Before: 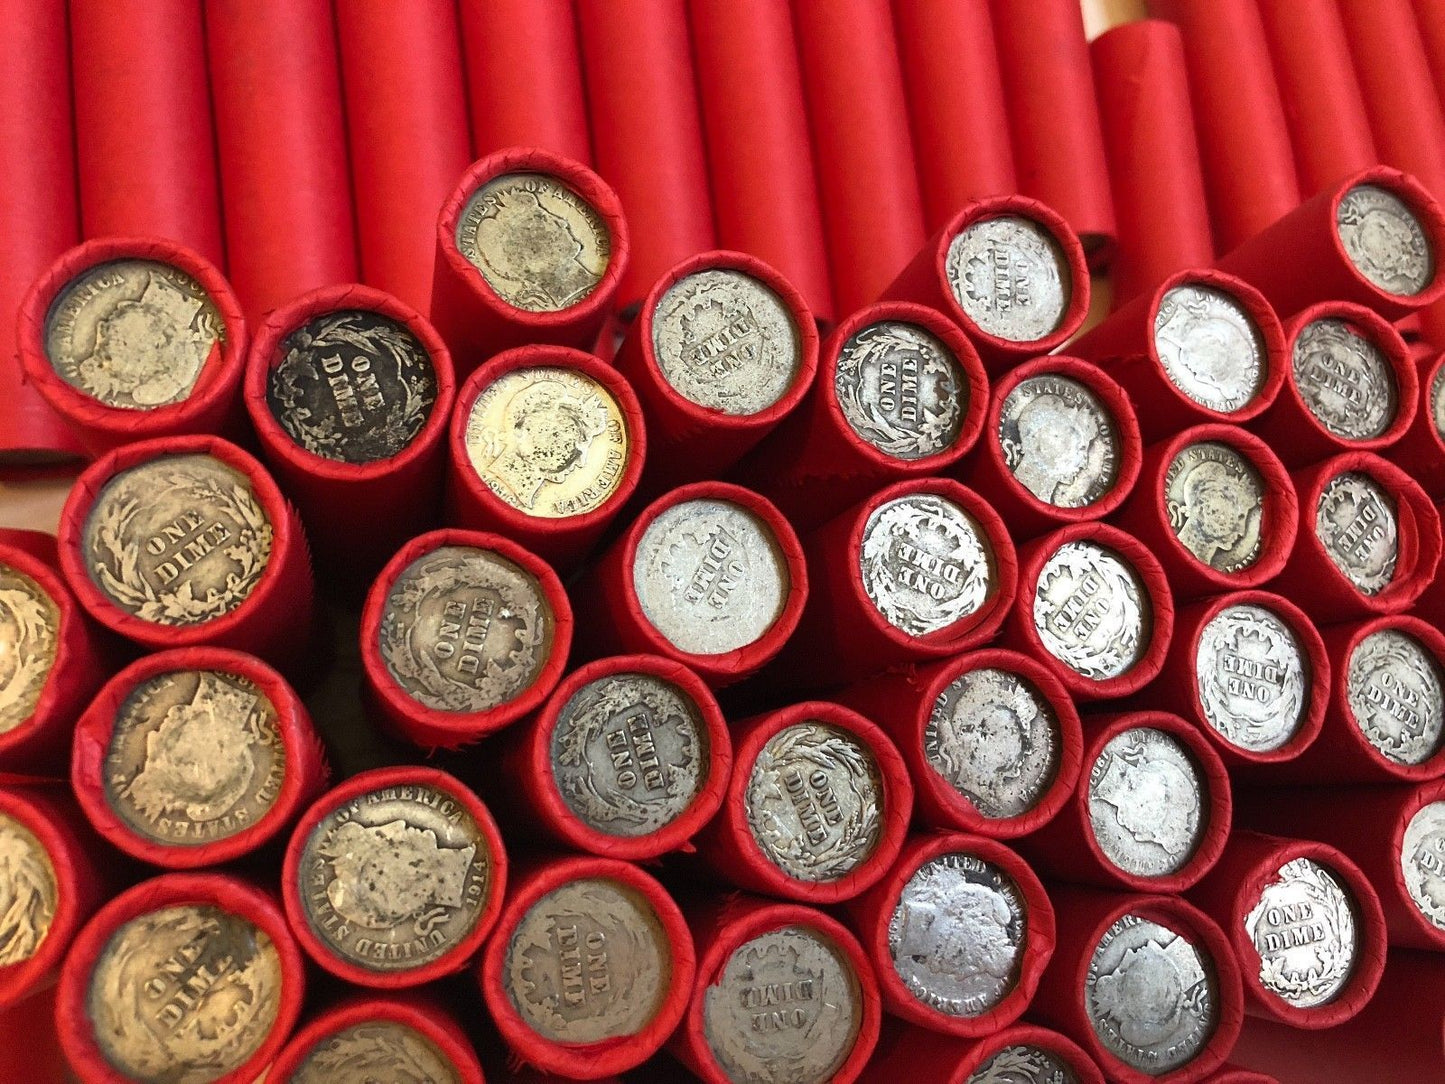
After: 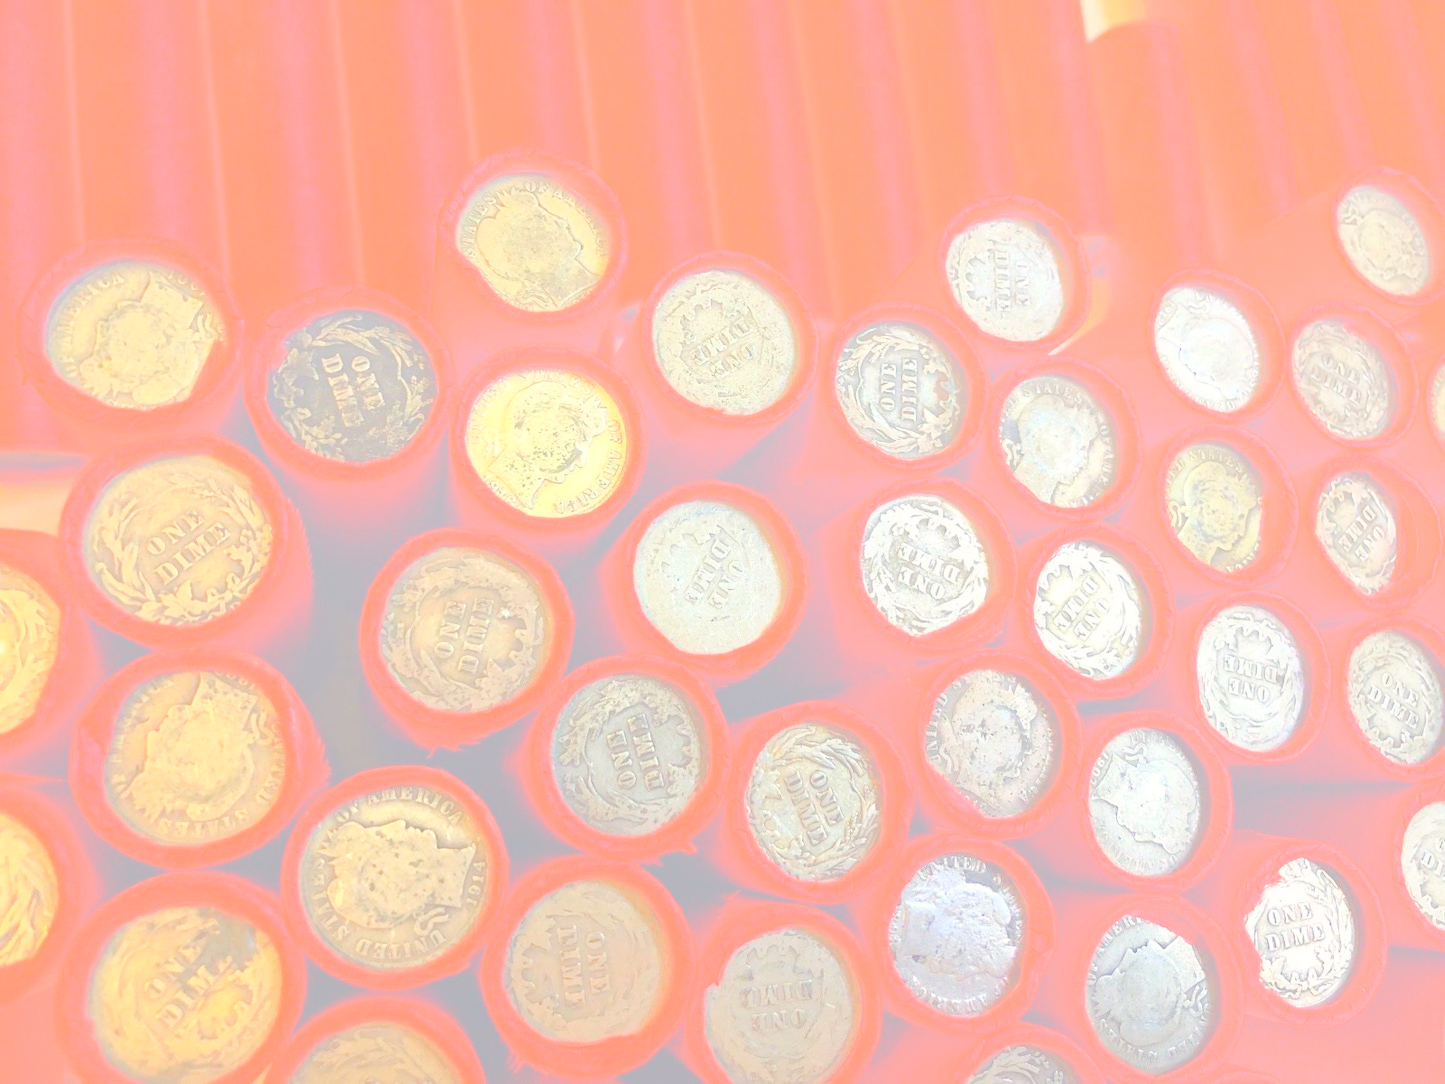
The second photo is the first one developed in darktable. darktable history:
color correction: highlights a* 0.207, highlights b* 2.7, shadows a* -0.874, shadows b* -4.78
haze removal: strength 0.29, distance 0.25, compatibility mode true, adaptive false
bloom: size 85%, threshold 5%, strength 85%
